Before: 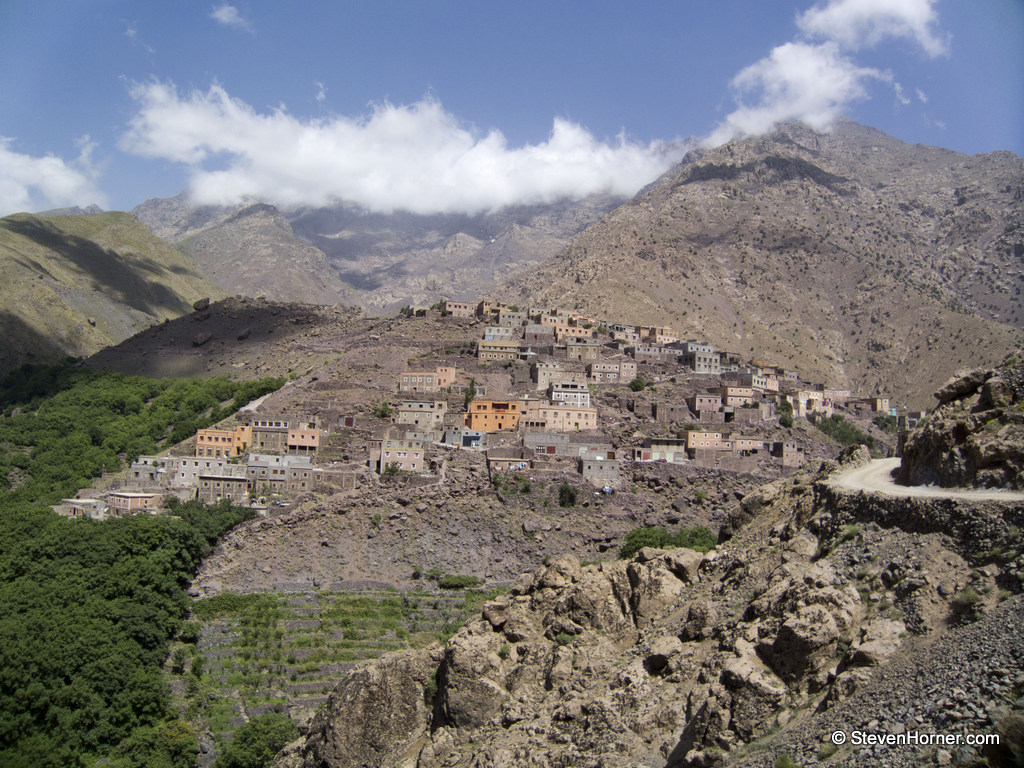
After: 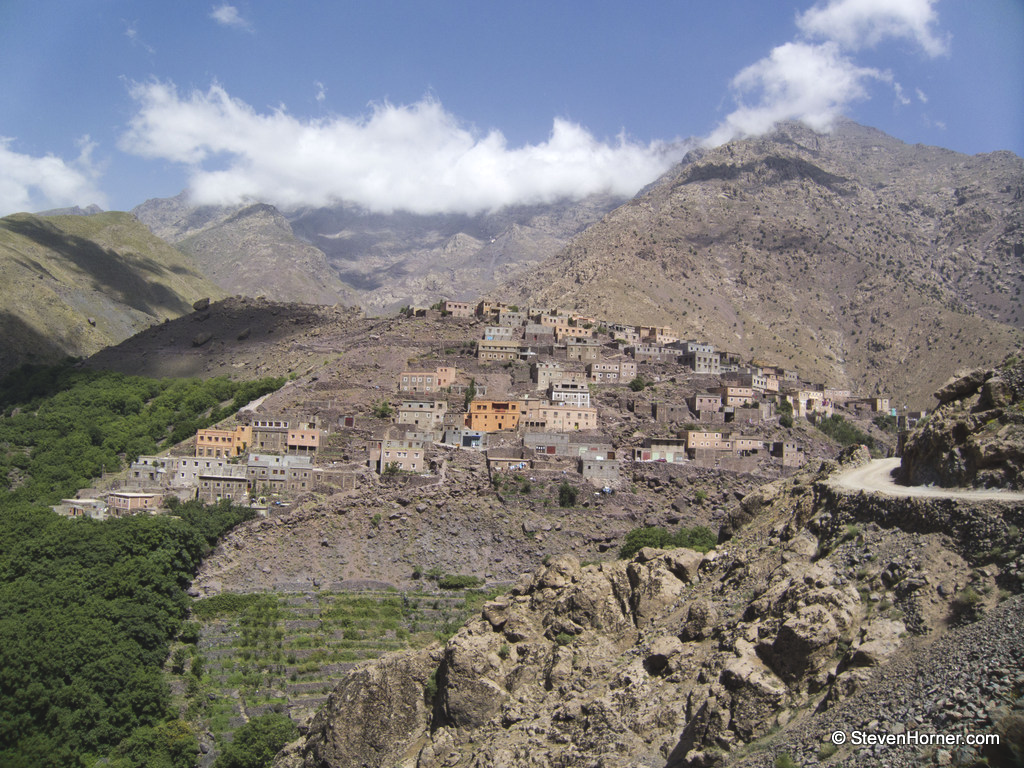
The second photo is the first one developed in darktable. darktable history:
exposure: black level correction -0.009, exposure 0.066 EV, compensate highlight preservation false
